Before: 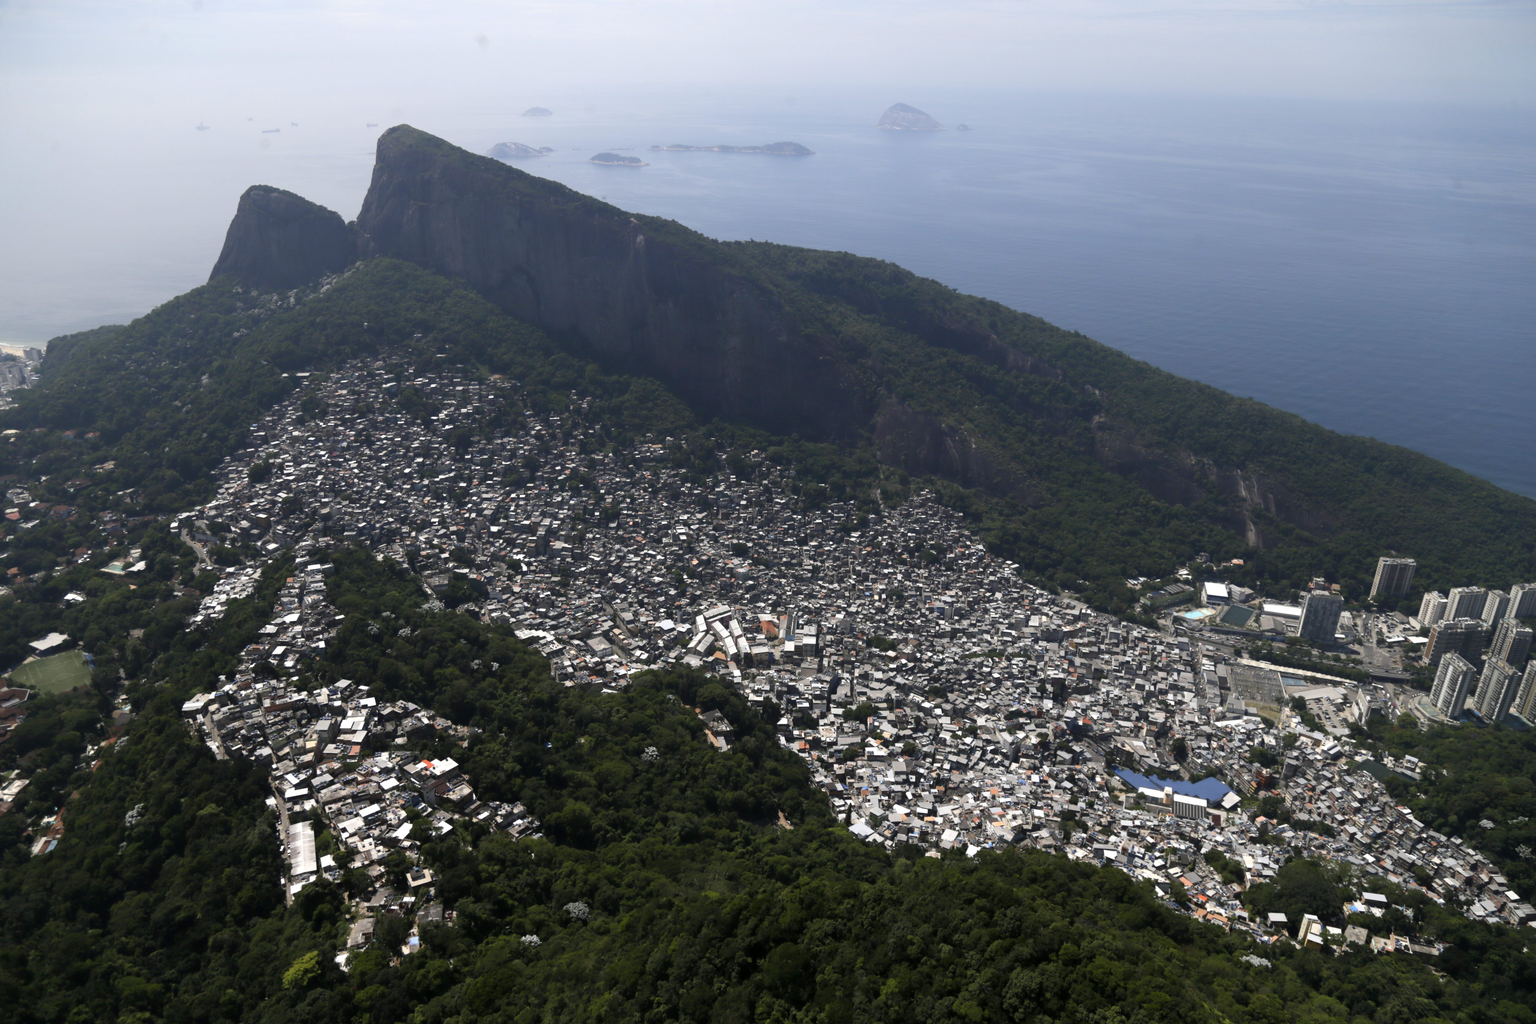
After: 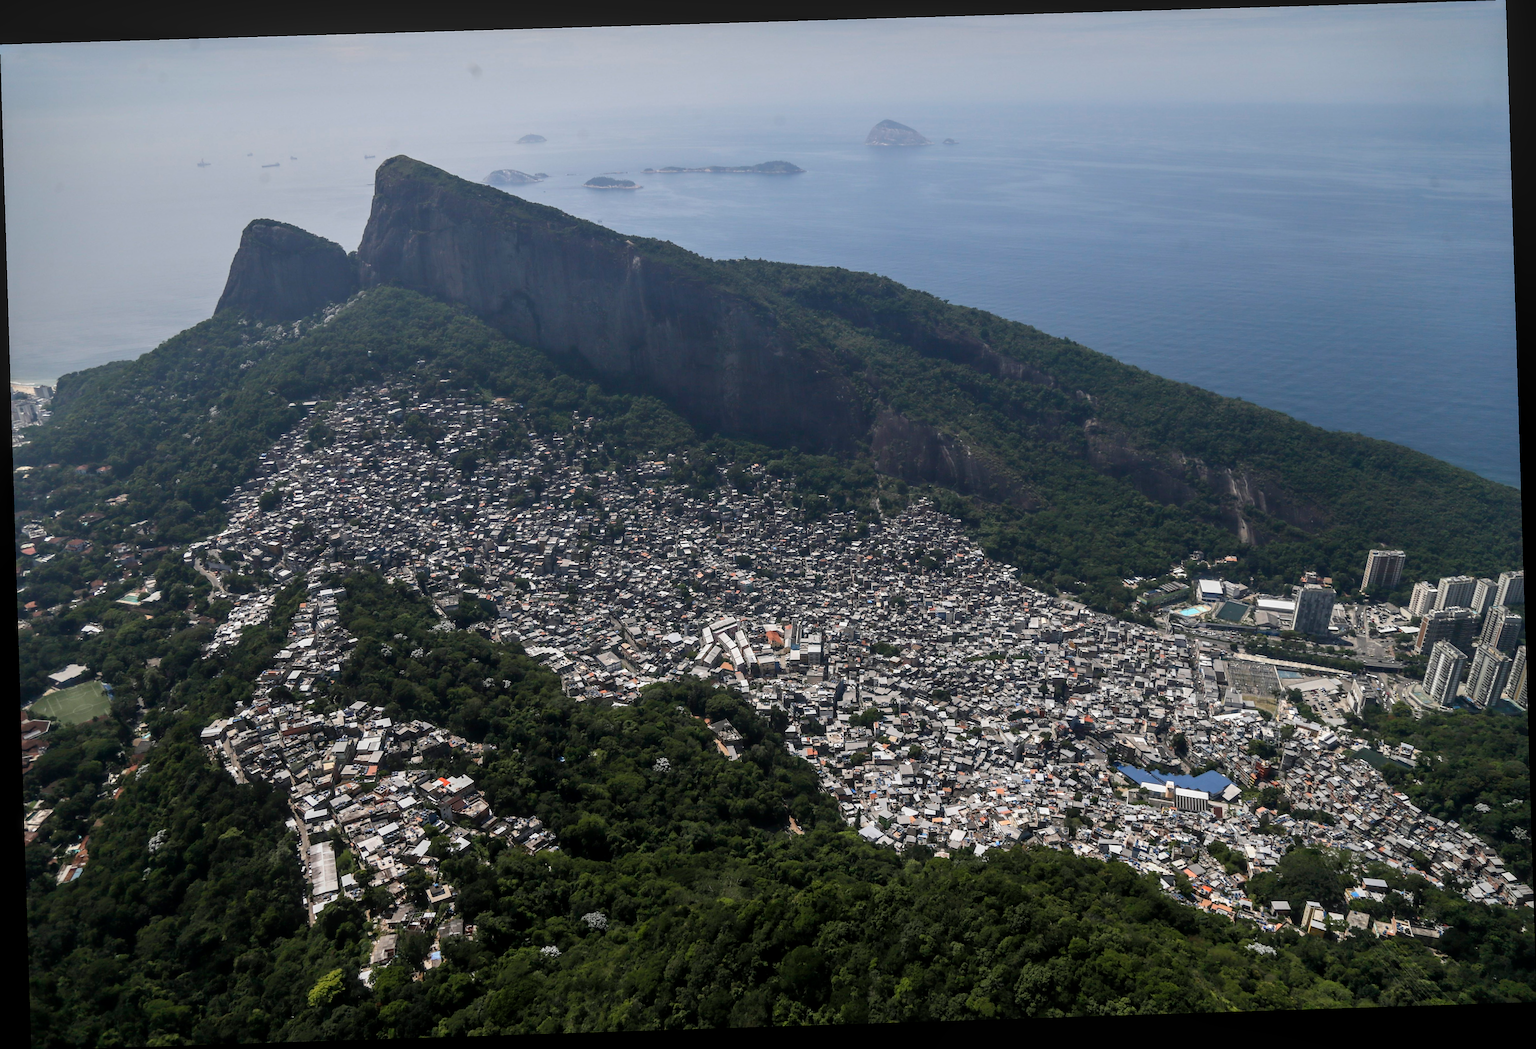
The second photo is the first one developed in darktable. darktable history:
rotate and perspective: rotation -1.77°, lens shift (horizontal) 0.004, automatic cropping off
sharpen: on, module defaults
local contrast: highlights 0%, shadows 0%, detail 133%
